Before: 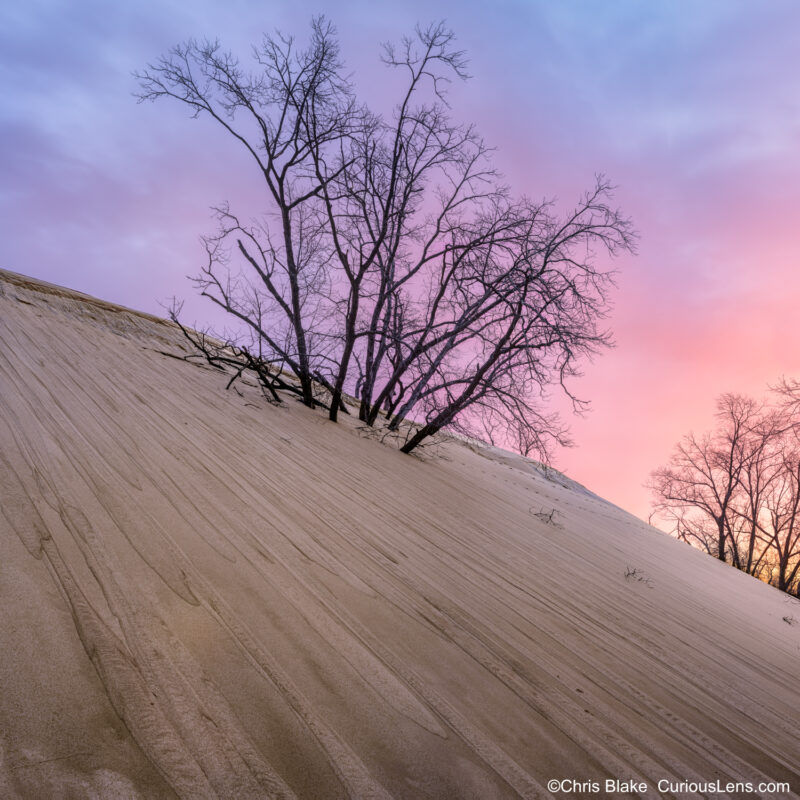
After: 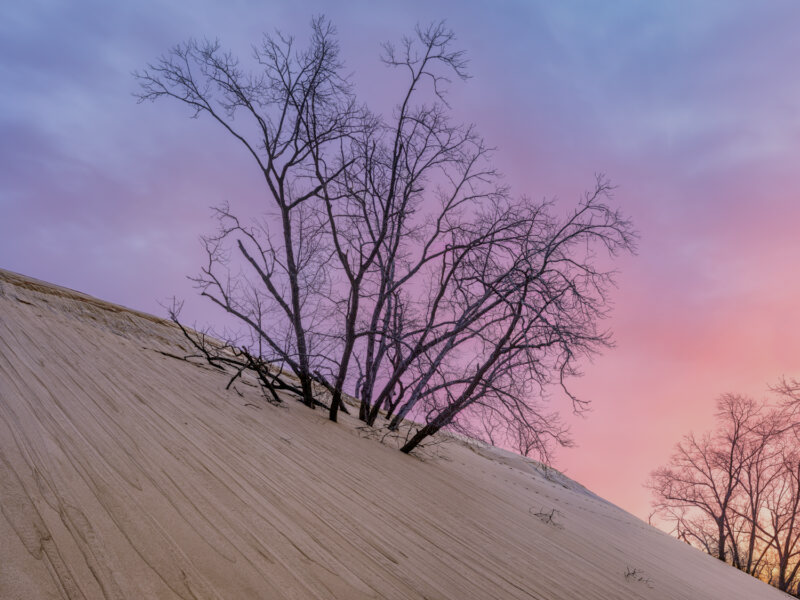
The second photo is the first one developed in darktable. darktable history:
tone equalizer: -8 EV 0.25 EV, -7 EV 0.417 EV, -6 EV 0.417 EV, -5 EV 0.25 EV, -3 EV -0.25 EV, -2 EV -0.417 EV, -1 EV -0.417 EV, +0 EV -0.25 EV, edges refinement/feathering 500, mask exposure compensation -1.57 EV, preserve details guided filter
crop: bottom 24.967%
